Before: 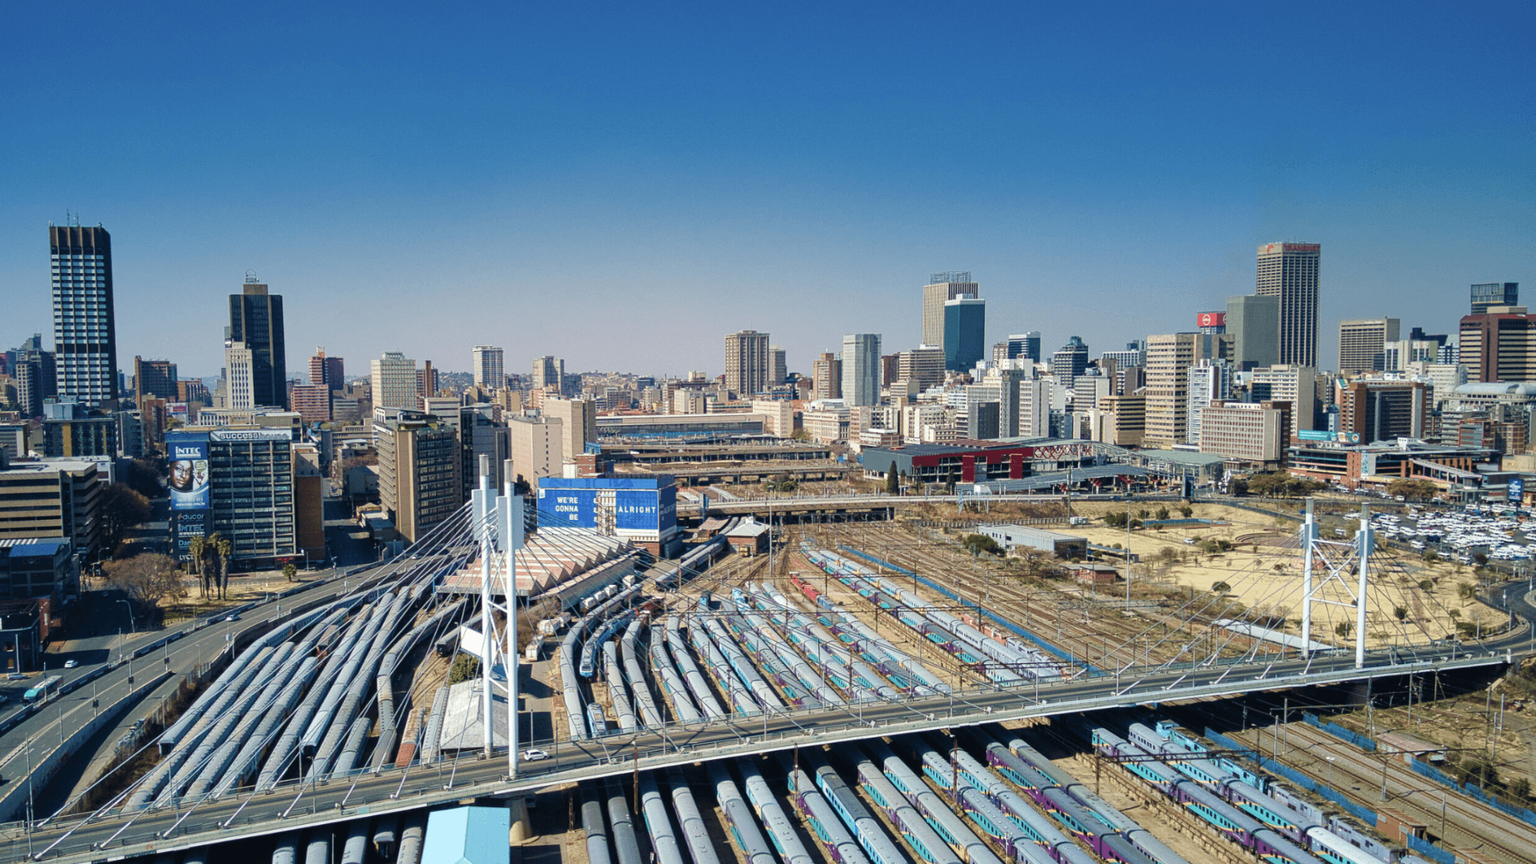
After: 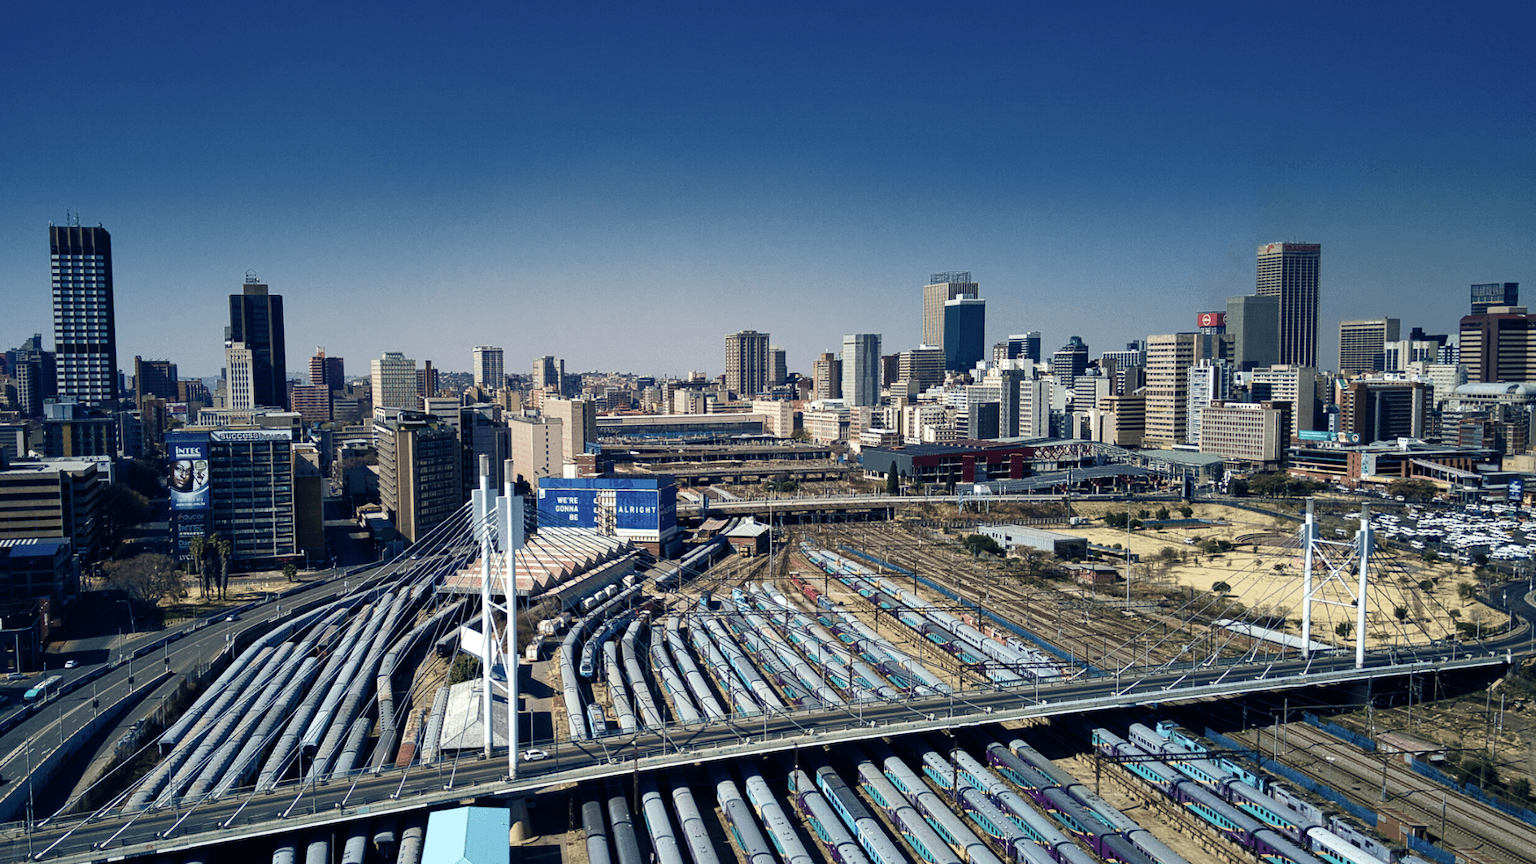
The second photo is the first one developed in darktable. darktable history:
color balance rgb: shadows lift › luminance -40.861%, shadows lift › chroma 14.113%, shadows lift › hue 258.29°, perceptual saturation grading › global saturation 0.367%, perceptual brilliance grading › highlights 3.201%, perceptual brilliance grading › mid-tones -17.903%, perceptual brilliance grading › shadows -41.591%, global vibrance 5.014%
